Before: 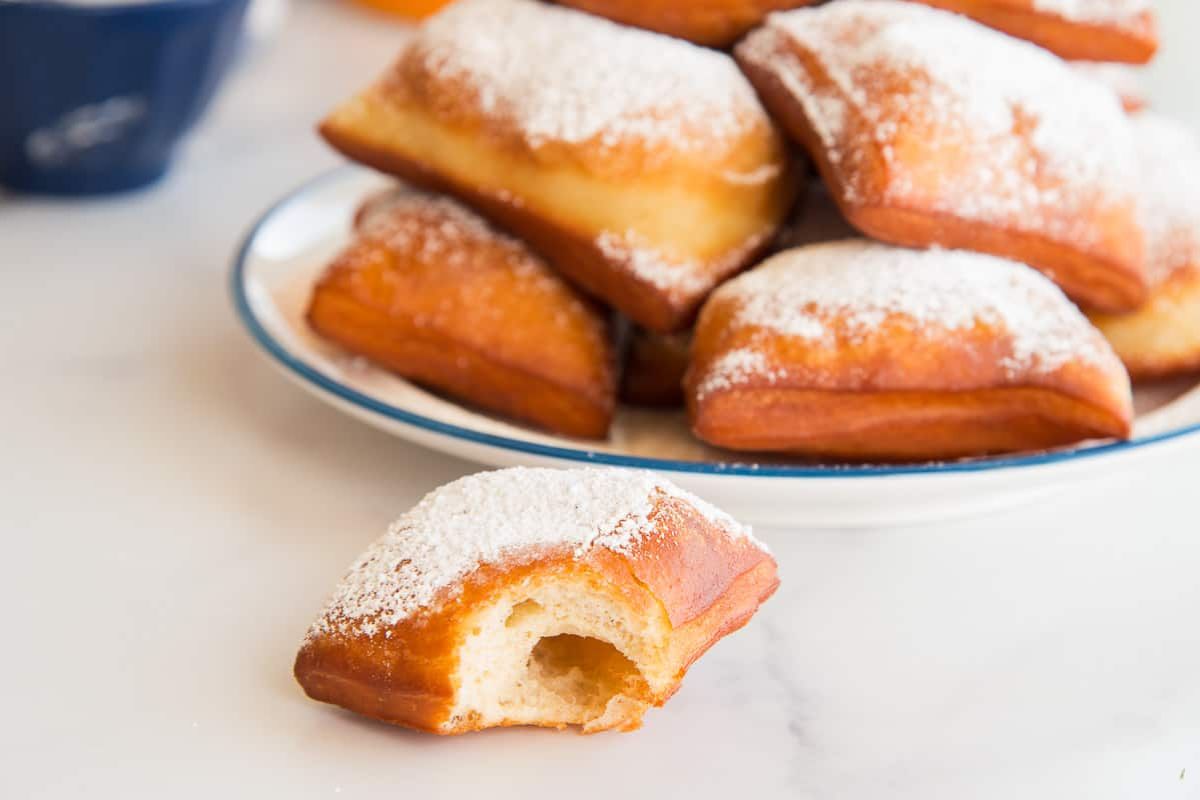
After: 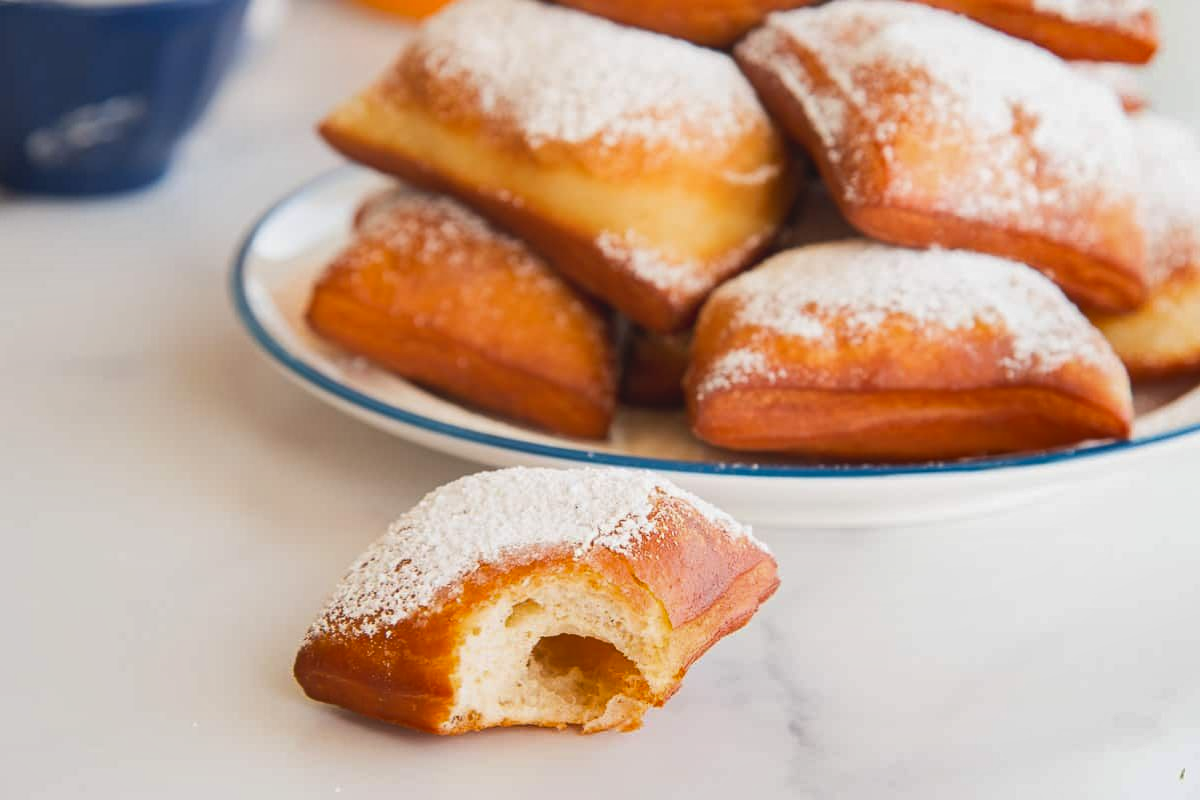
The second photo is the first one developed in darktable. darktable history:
shadows and highlights: soften with gaussian
contrast equalizer: y [[0.439, 0.44, 0.442, 0.457, 0.493, 0.498], [0.5 ×6], [0.5 ×6], [0 ×6], [0 ×6]], mix 0.76
